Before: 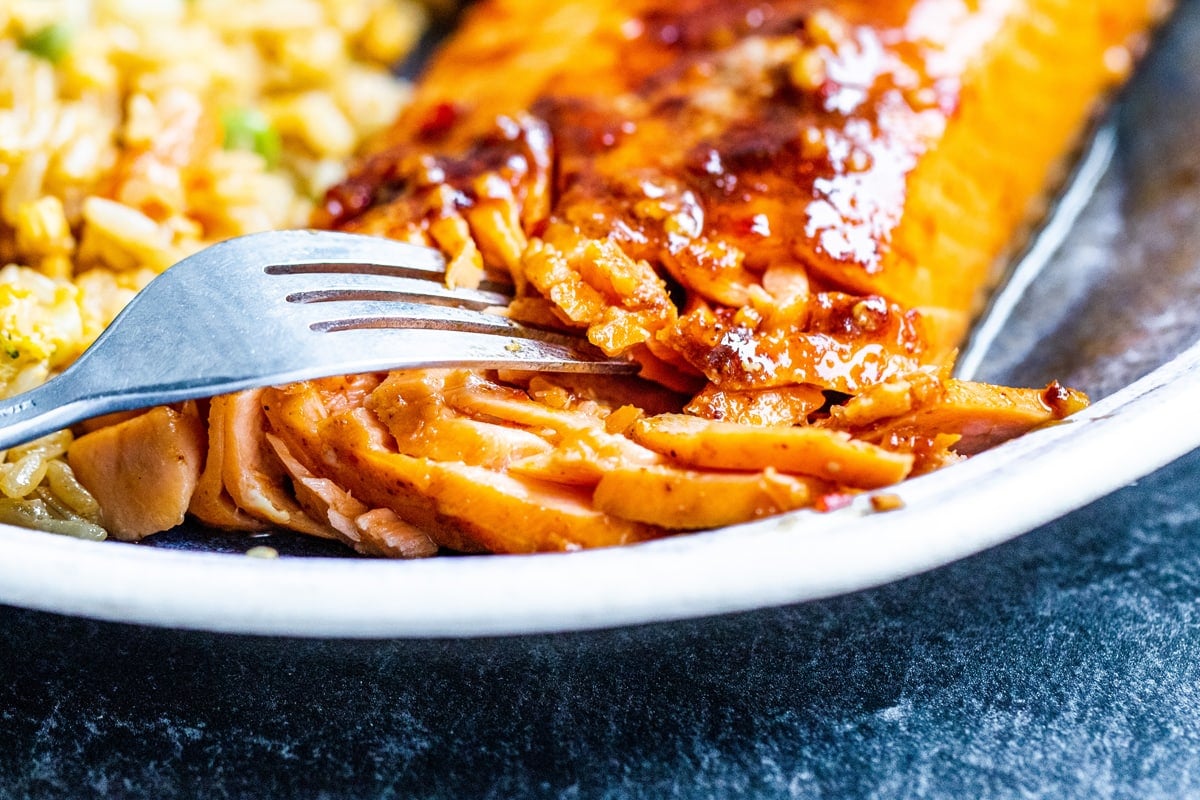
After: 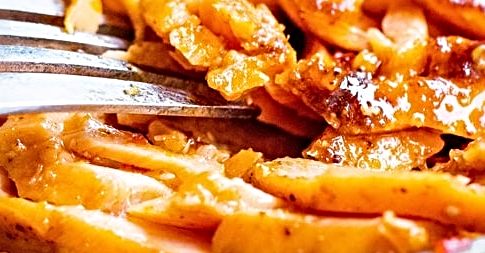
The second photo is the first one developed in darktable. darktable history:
sharpen: radius 3.948
crop: left 31.761%, top 32.12%, right 27.801%, bottom 36.179%
